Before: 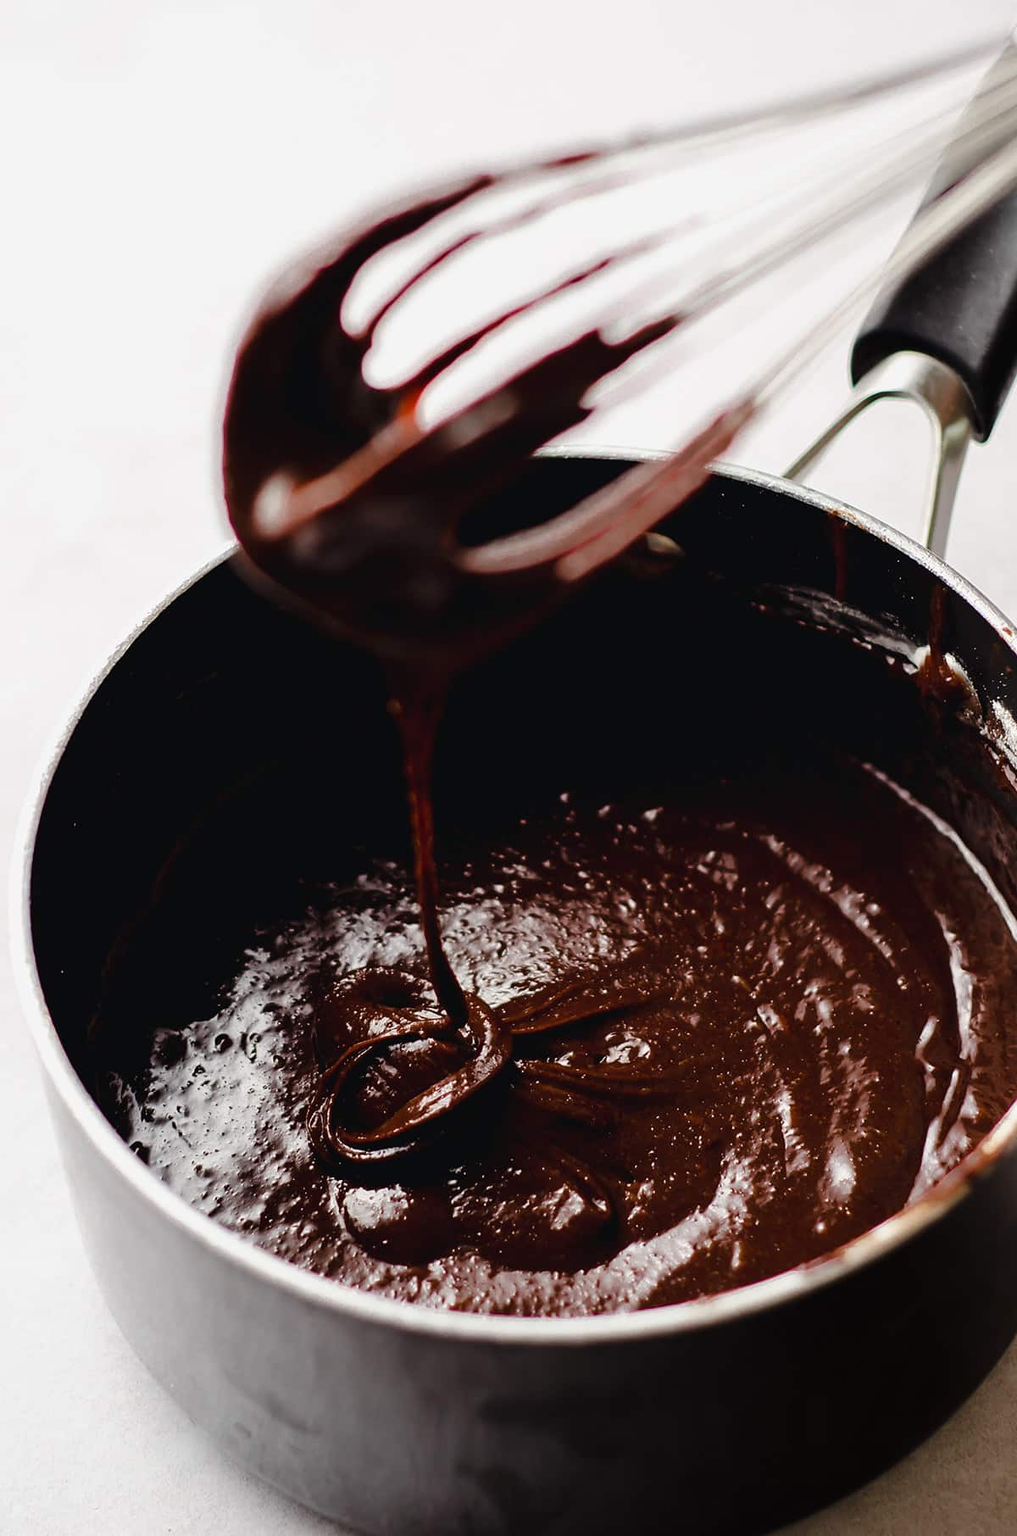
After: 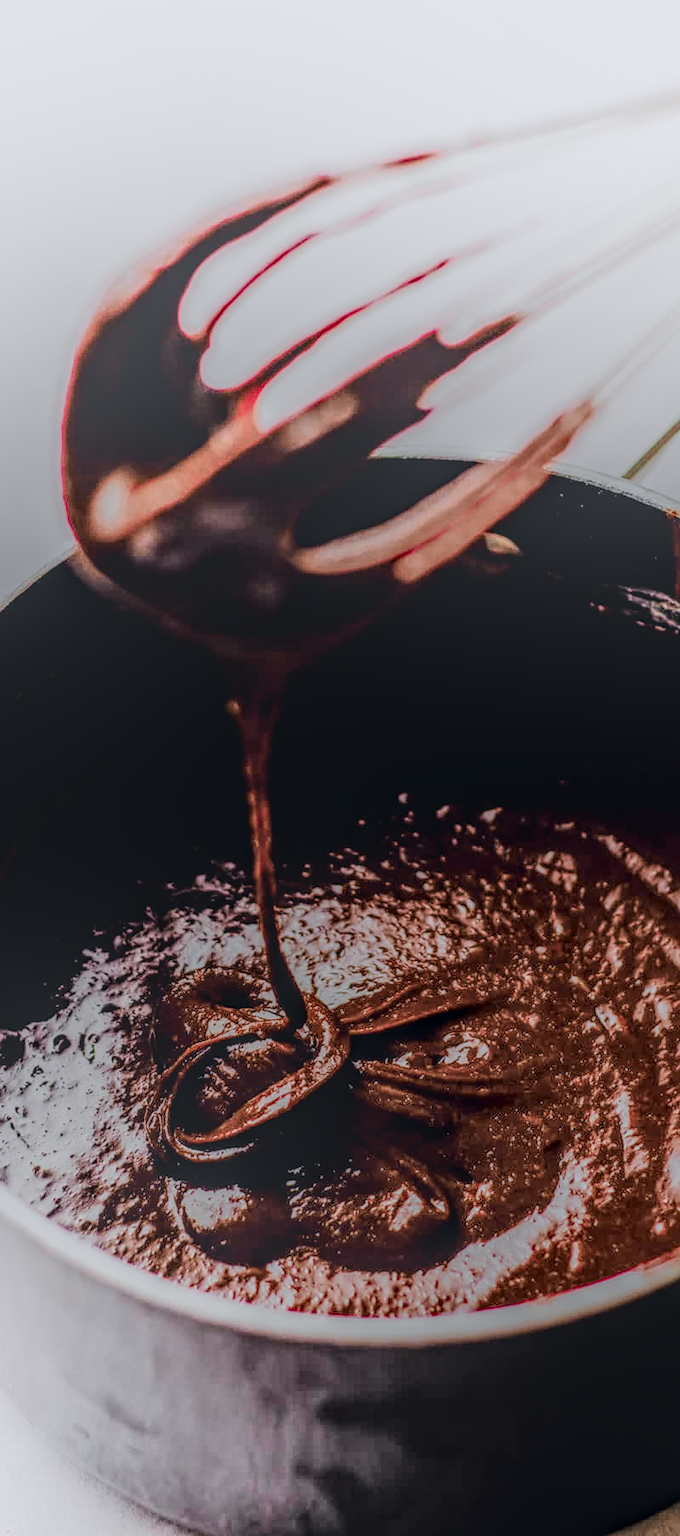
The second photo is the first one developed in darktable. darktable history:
crop and rotate: left 15.942%, right 17.148%
tone curve: curves: ch0 [(0, 0) (0.049, 0.01) (0.154, 0.081) (0.491, 0.56) (0.739, 0.794) (0.992, 0.937)]; ch1 [(0, 0) (0.172, 0.123) (0.317, 0.272) (0.401, 0.422) (0.499, 0.497) (0.531, 0.54) (0.615, 0.603) (0.741, 0.783) (1, 1)]; ch2 [(0, 0) (0.411, 0.424) (0.462, 0.464) (0.502, 0.489) (0.544, 0.551) (0.686, 0.638) (1, 1)], color space Lab, independent channels, preserve colors none
local contrast: highlights 4%, shadows 5%, detail 200%, midtone range 0.247
filmic rgb: black relative exposure -7.34 EV, white relative exposure 5.05 EV, hardness 3.22, color science v4 (2020)
exposure: black level correction 0, exposure 1.386 EV, compensate highlight preservation false
